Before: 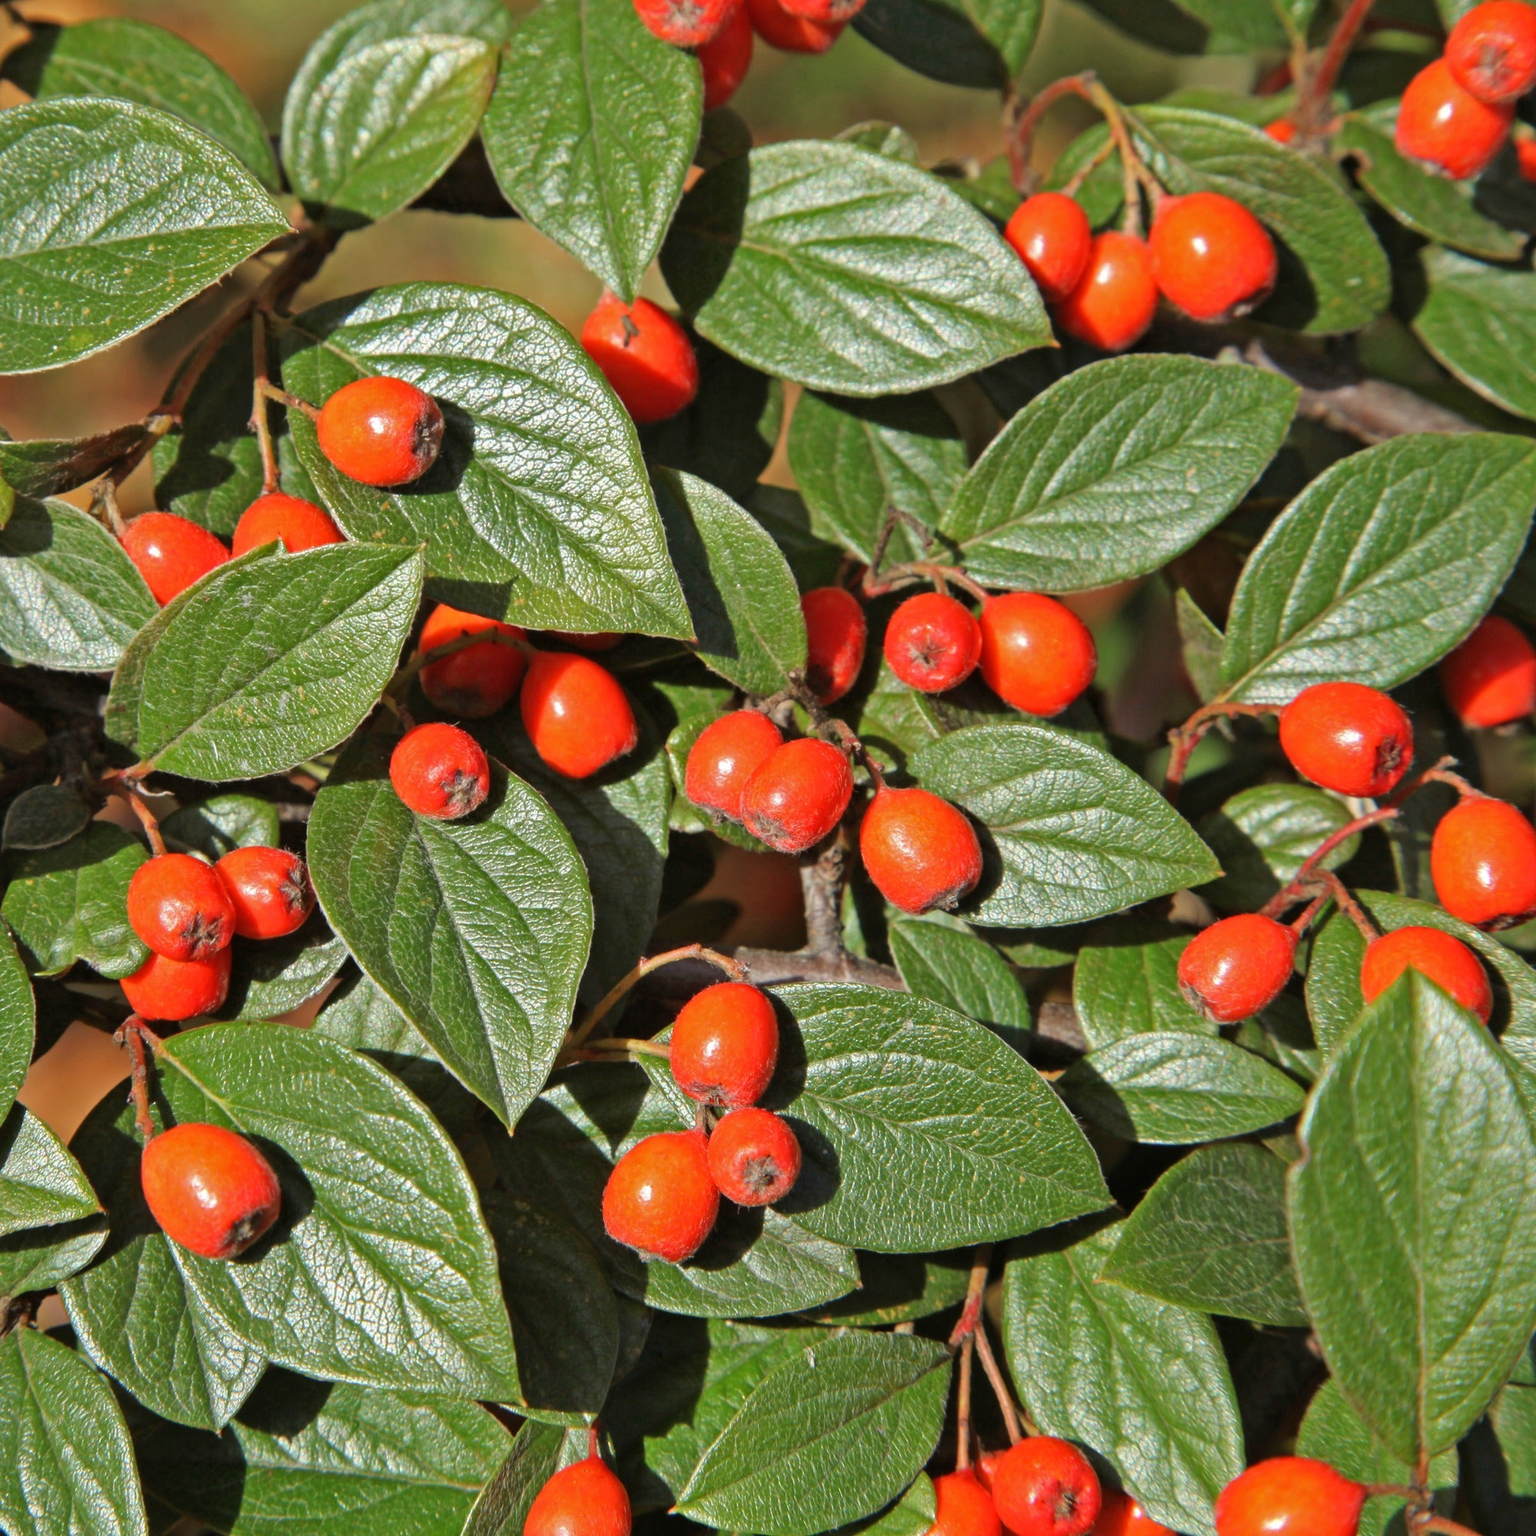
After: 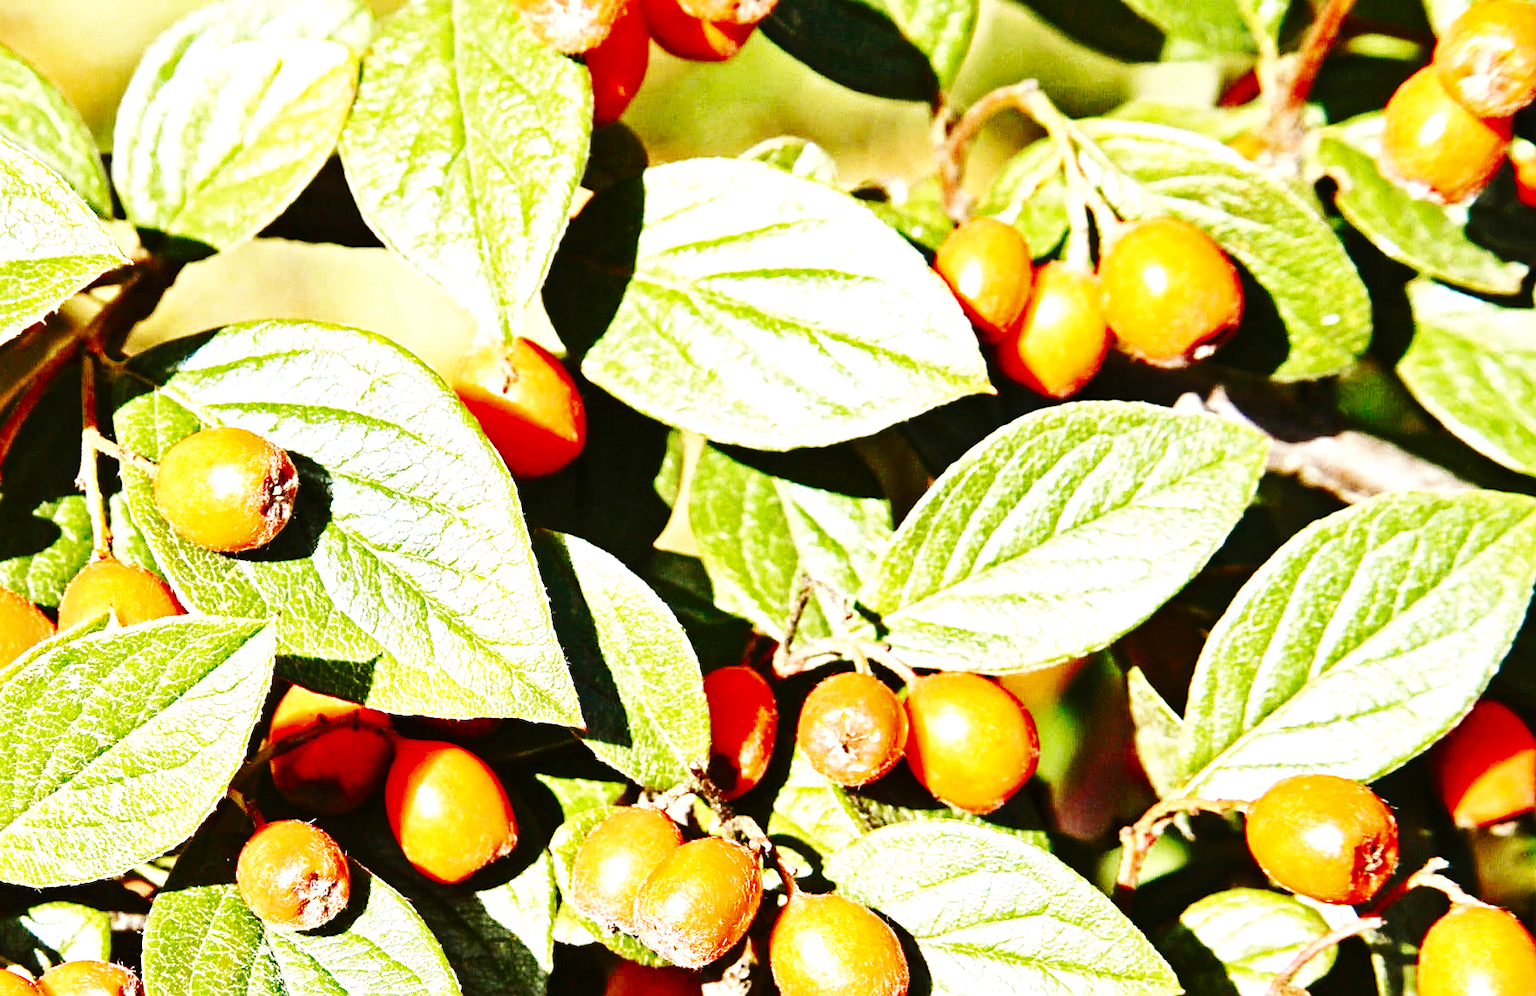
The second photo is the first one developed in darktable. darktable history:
exposure: black level correction 0, exposure 1.45 EV, compensate exposure bias true, compensate highlight preservation false
crop and rotate: left 11.812%, bottom 42.776%
local contrast: highlights 100%, shadows 100%, detail 120%, midtone range 0.2
base curve: curves: ch0 [(0, 0.015) (0.085, 0.116) (0.134, 0.298) (0.19, 0.545) (0.296, 0.764) (0.599, 0.982) (1, 1)], preserve colors none
contrast brightness saturation: brightness -0.52
velvia: on, module defaults
sharpen: on, module defaults
